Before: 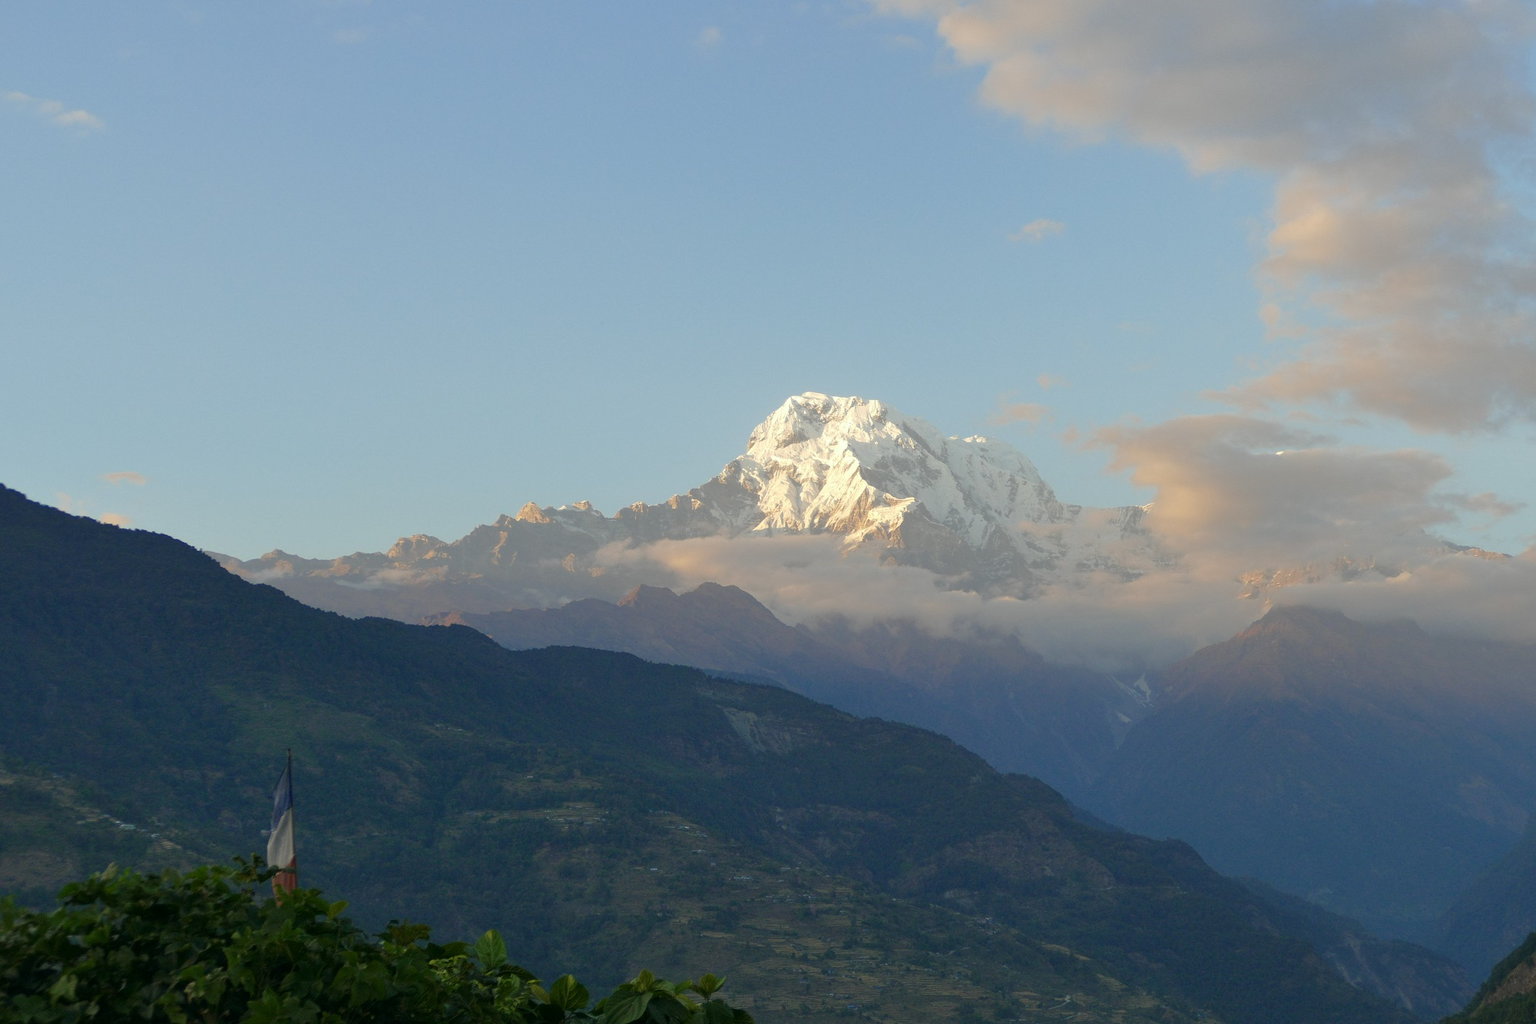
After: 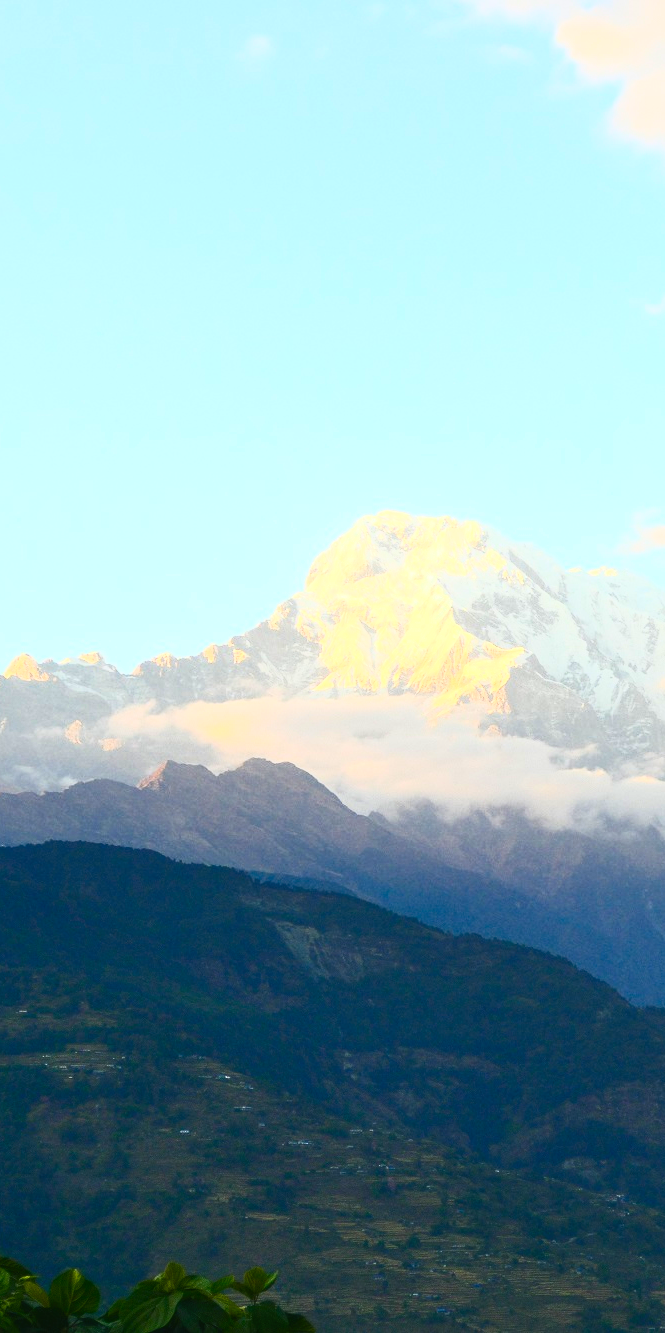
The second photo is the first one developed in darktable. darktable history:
contrast brightness saturation: contrast 0.83, brightness 0.59, saturation 0.59
crop: left 33.36%, right 33.36%
